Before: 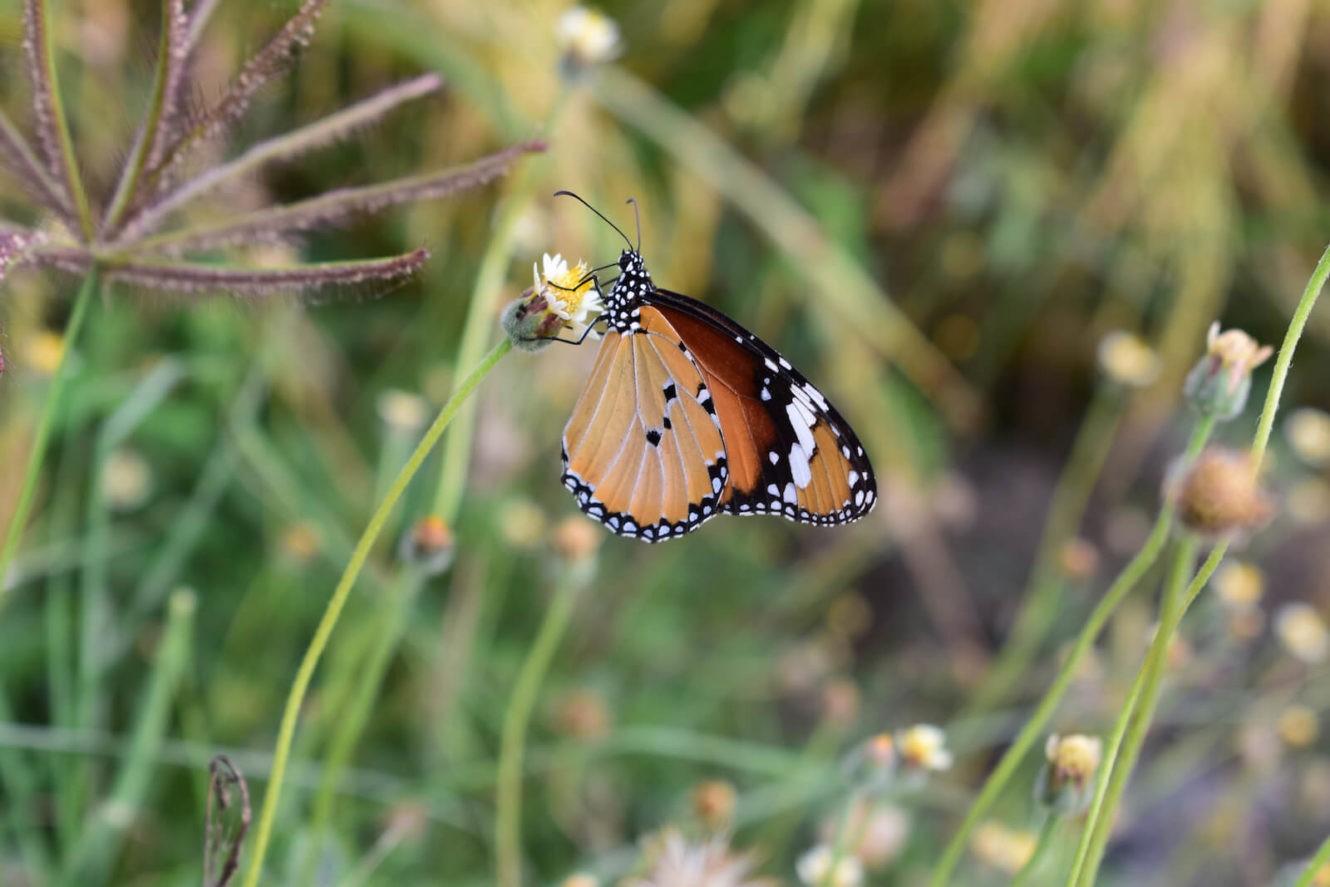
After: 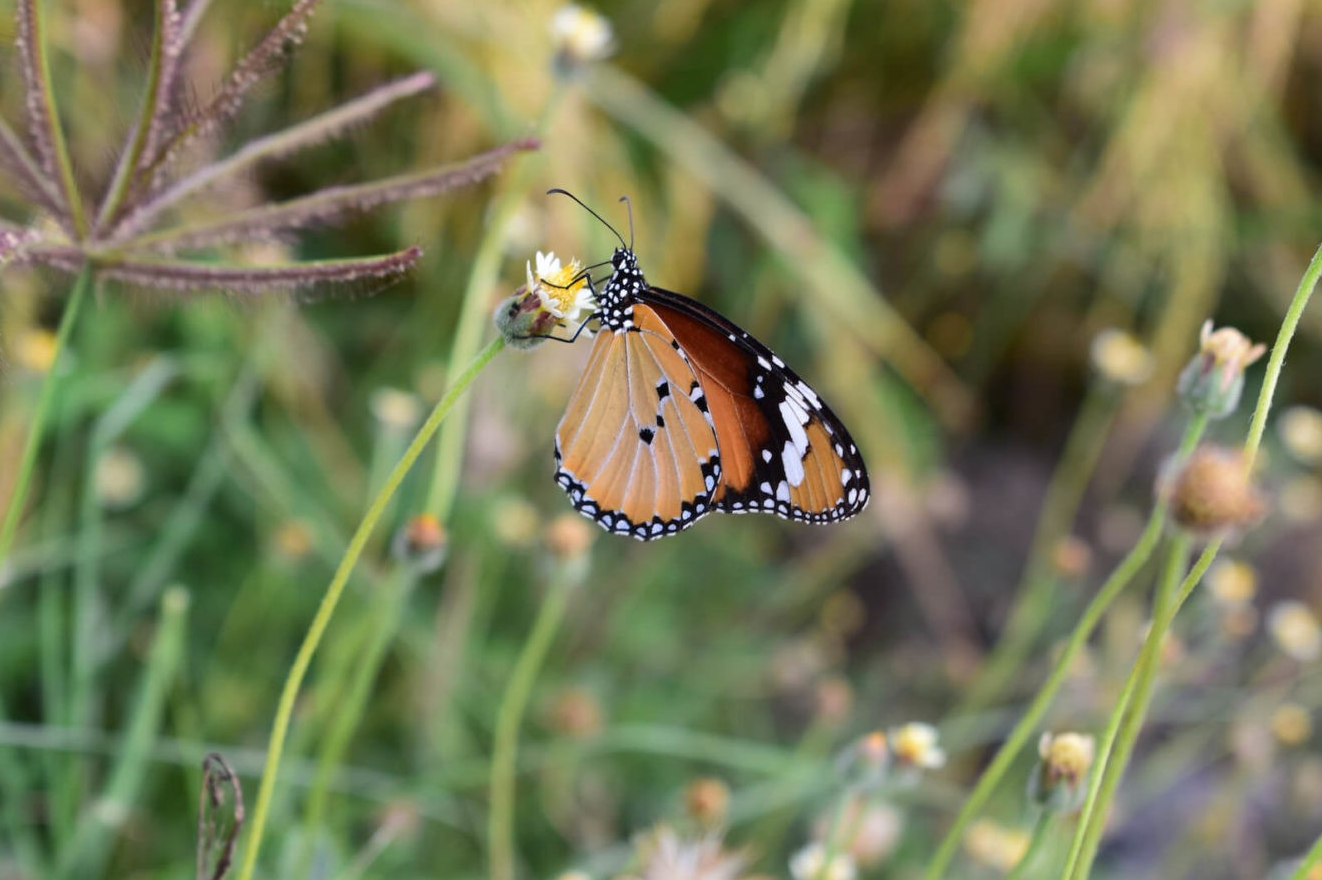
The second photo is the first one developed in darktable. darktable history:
tone equalizer: edges refinement/feathering 500, mask exposure compensation -1.57 EV, preserve details no
crop and rotate: left 0.592%, top 0.393%, bottom 0.307%
